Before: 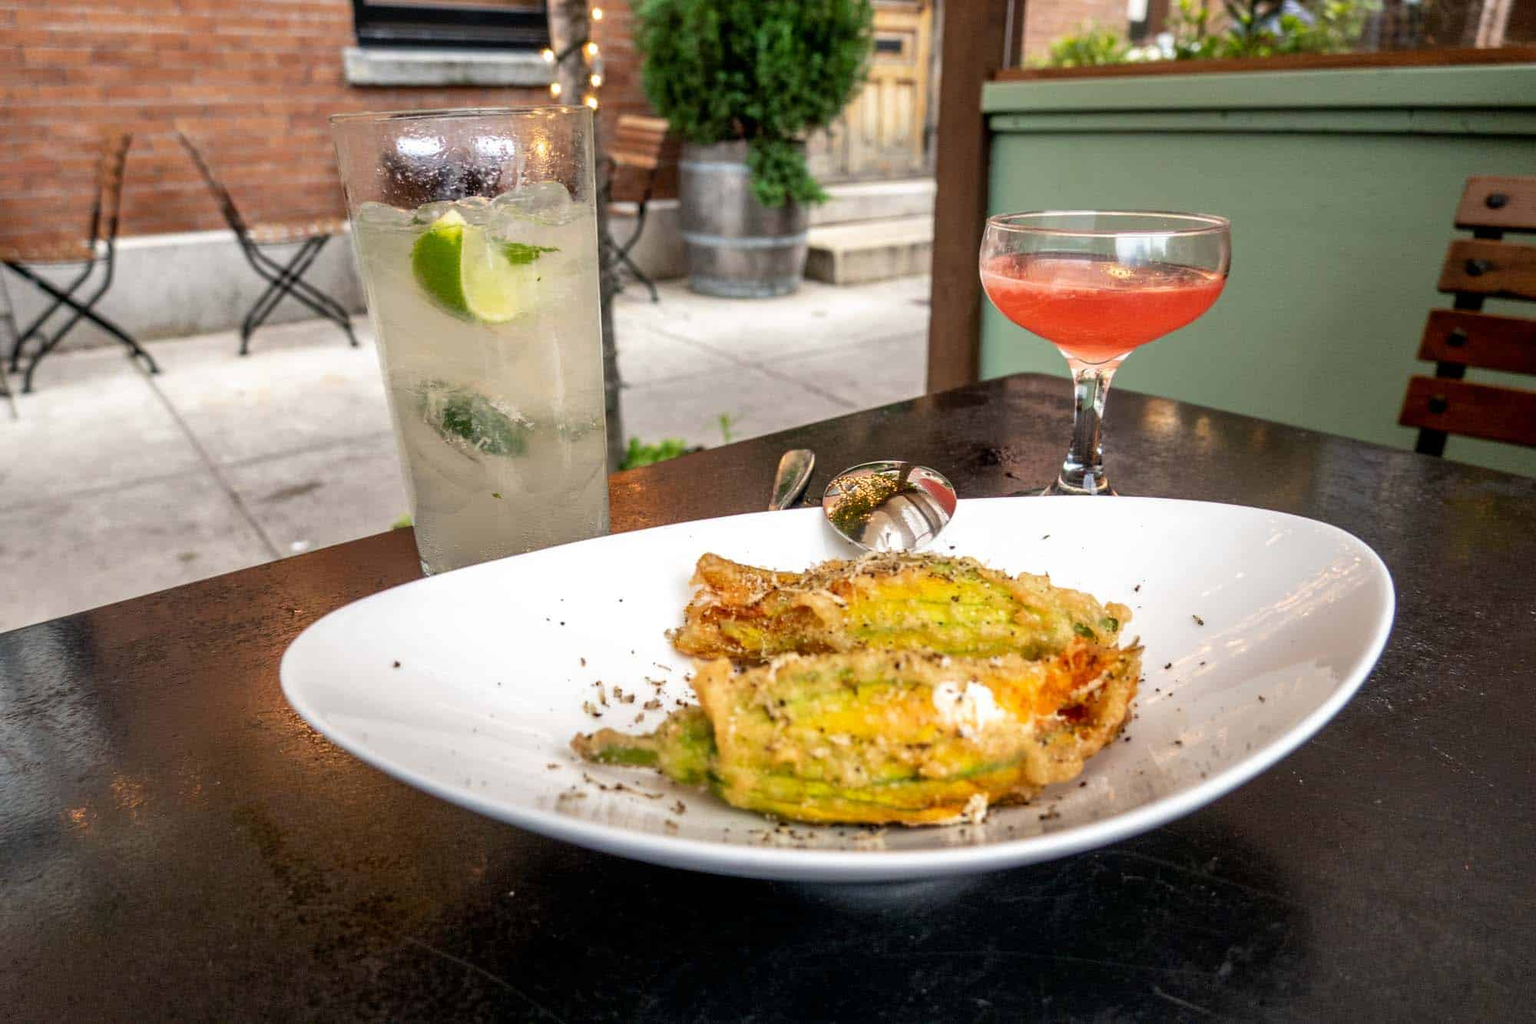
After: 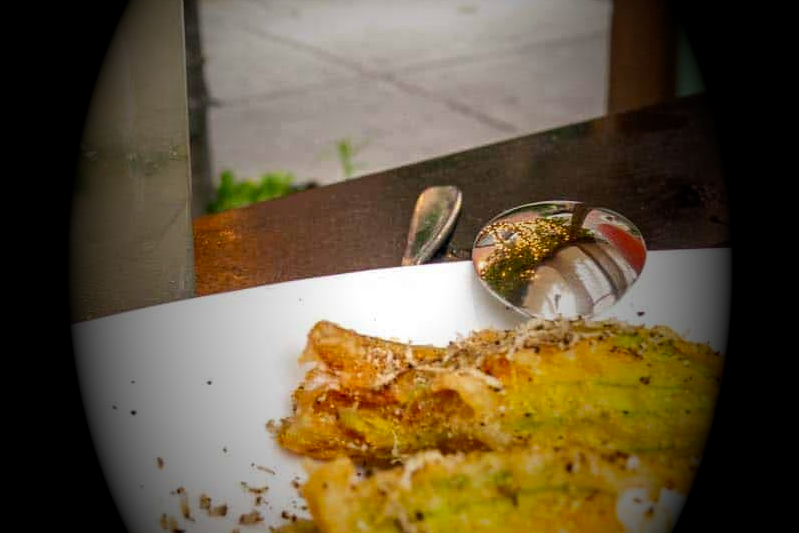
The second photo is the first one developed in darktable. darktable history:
crop: left 30%, top 30%, right 30%, bottom 30%
vignetting: fall-off start 15.9%, fall-off radius 100%, brightness -1, saturation 0.5, width/height ratio 0.719
